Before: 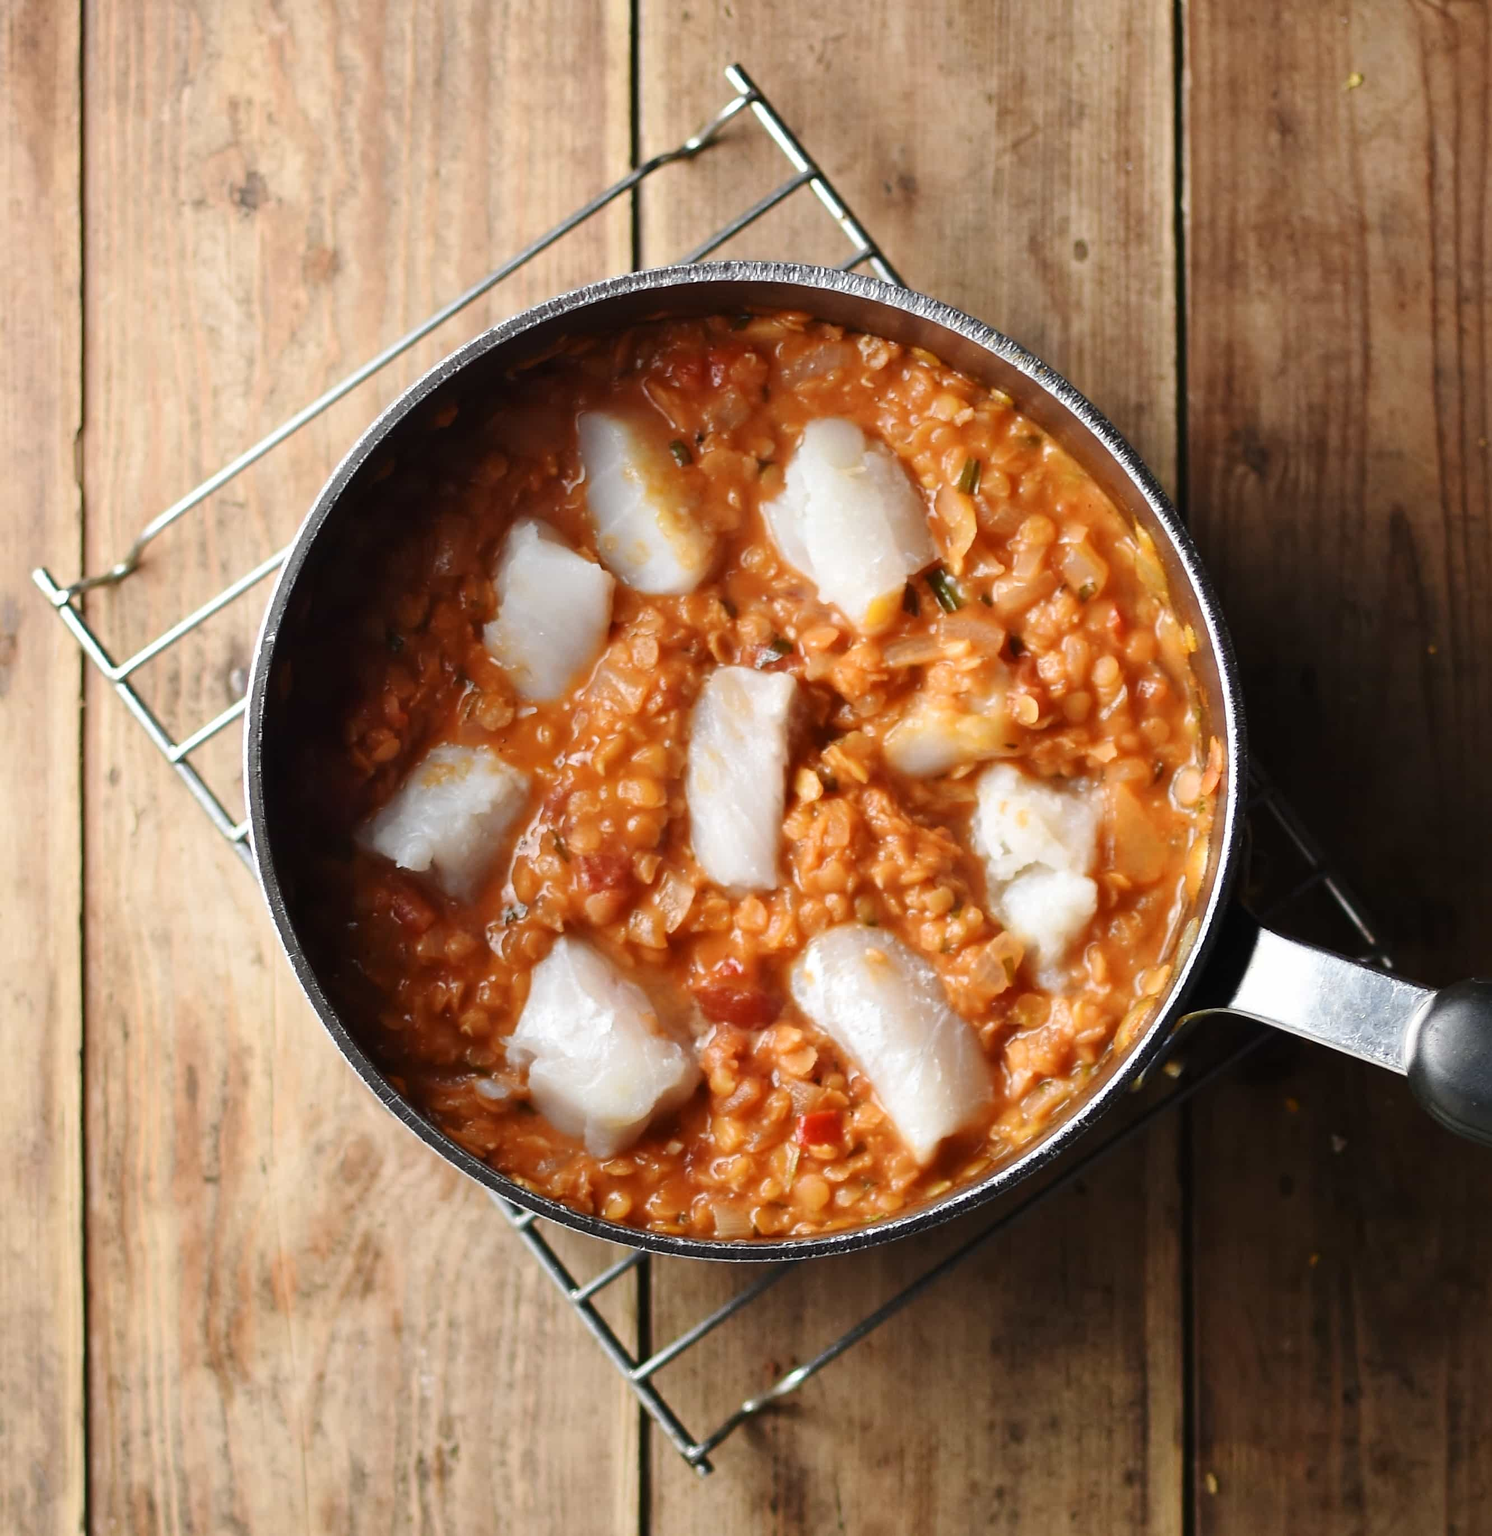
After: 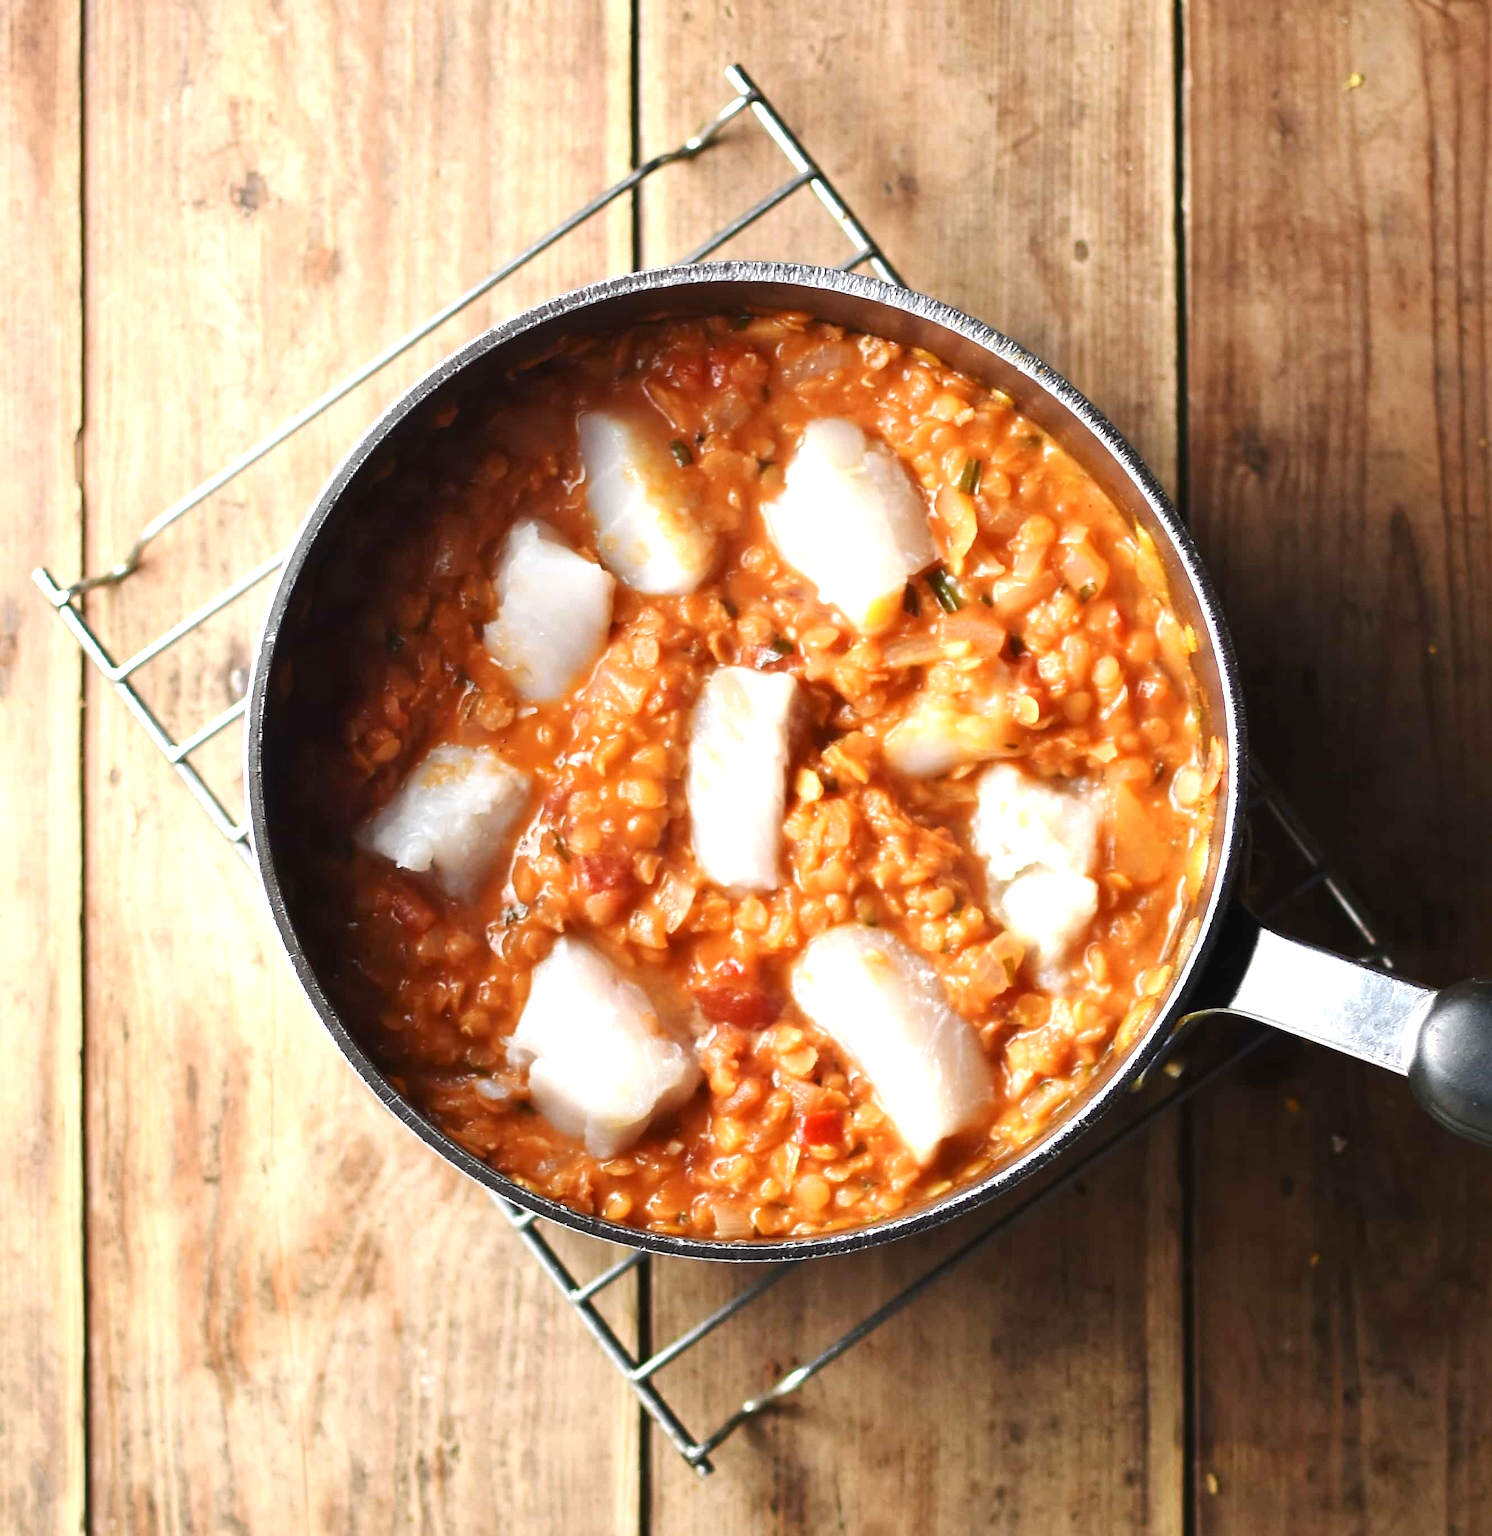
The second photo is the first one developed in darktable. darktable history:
exposure: exposure 0.672 EV, compensate highlight preservation false
